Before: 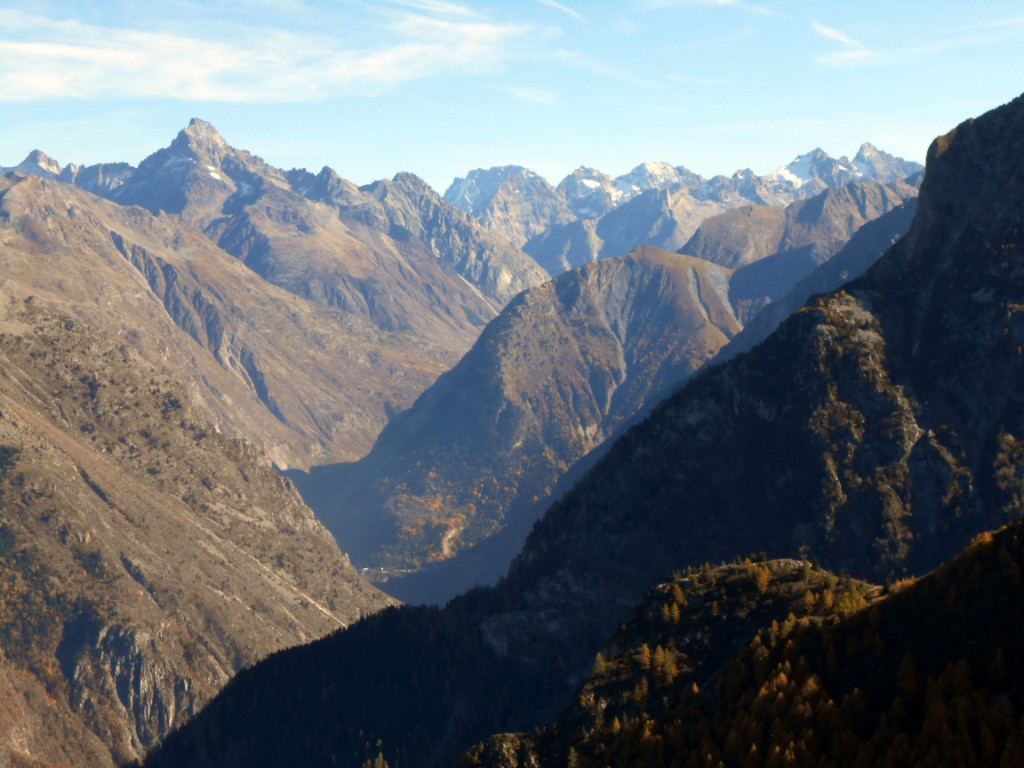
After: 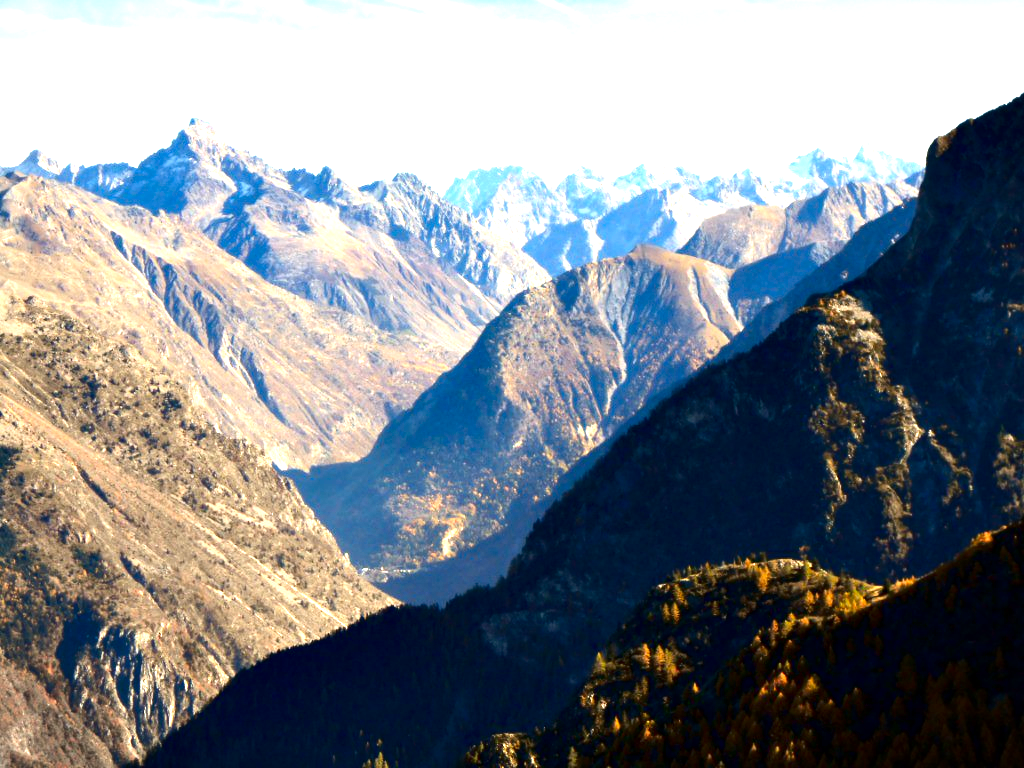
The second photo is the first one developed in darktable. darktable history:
exposure: black level correction 0, exposure 1.2 EV, compensate highlight preservation false
contrast brightness saturation: contrast 0.121, brightness -0.117, saturation 0.196
contrast equalizer: octaves 7, y [[0.6 ×6], [0.55 ×6], [0 ×6], [0 ×6], [0 ×6]]
vignetting: fall-off start 97.14%, width/height ratio 1.18
